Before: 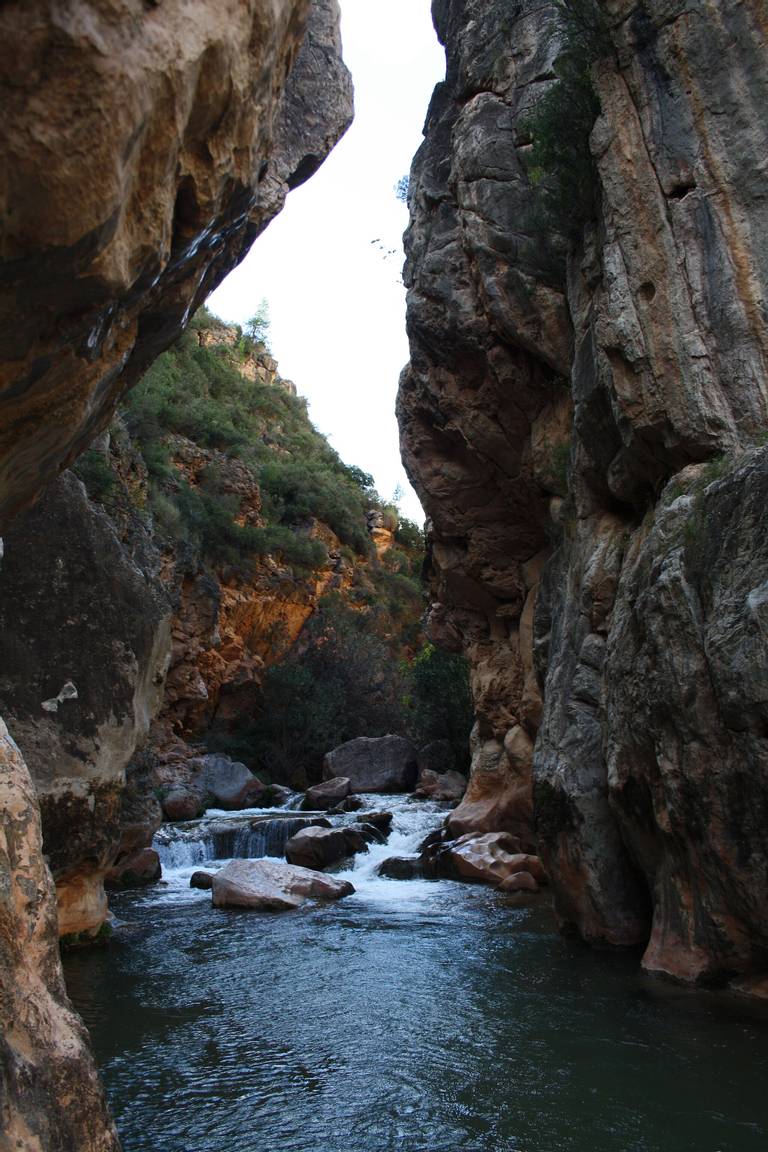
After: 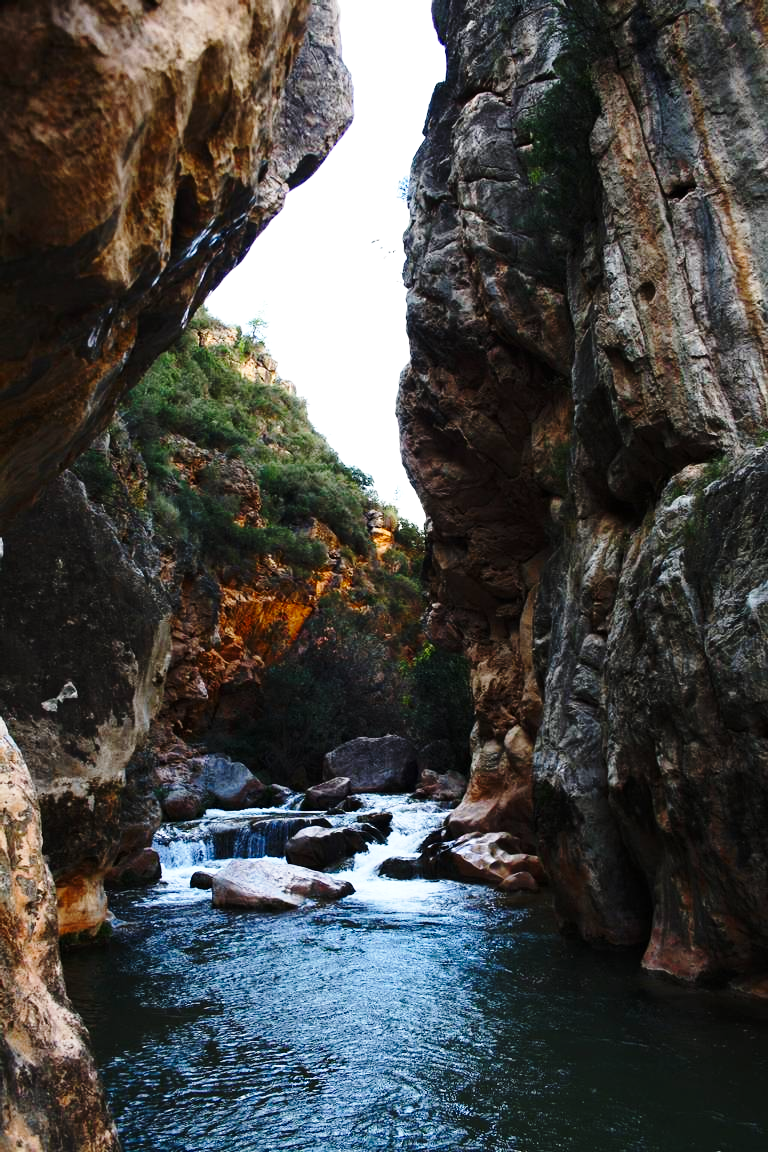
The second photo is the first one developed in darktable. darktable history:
color balance rgb: perceptual saturation grading › global saturation 8.89%, saturation formula JzAzBz (2021)
base curve: curves: ch0 [(0, 0) (0.028, 0.03) (0.121, 0.232) (0.46, 0.748) (0.859, 0.968) (1, 1)], preserve colors none
tone equalizer: -8 EV -0.417 EV, -7 EV -0.389 EV, -6 EV -0.333 EV, -5 EV -0.222 EV, -3 EV 0.222 EV, -2 EV 0.333 EV, -1 EV 0.389 EV, +0 EV 0.417 EV, edges refinement/feathering 500, mask exposure compensation -1.57 EV, preserve details no
